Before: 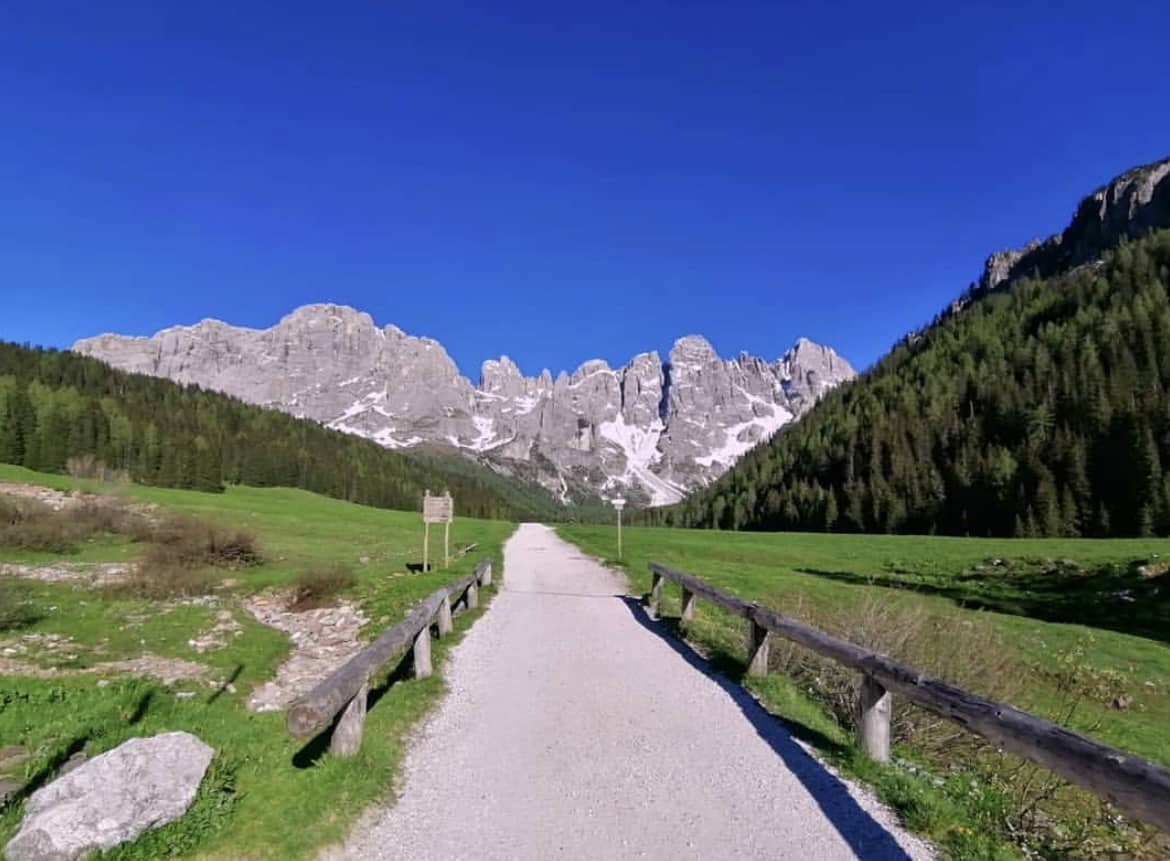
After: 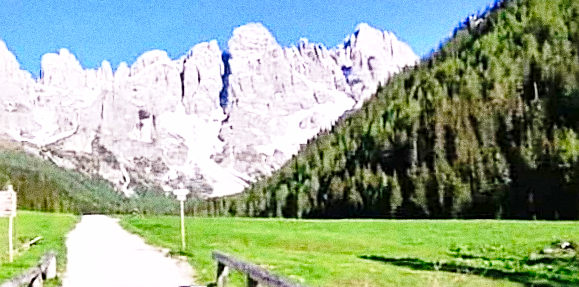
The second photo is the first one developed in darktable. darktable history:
grain: coarseness 0.09 ISO, strength 40%
base curve: curves: ch0 [(0, 0) (0.028, 0.03) (0.121, 0.232) (0.46, 0.748) (0.859, 0.968) (1, 1)], preserve colors none
sharpen: on, module defaults
rotate and perspective: rotation -1.32°, lens shift (horizontal) -0.031, crop left 0.015, crop right 0.985, crop top 0.047, crop bottom 0.982
crop: left 36.607%, top 34.735%, right 13.146%, bottom 30.611%
exposure: exposure 1 EV, compensate highlight preservation false
vibrance: on, module defaults
shadows and highlights: radius 125.46, shadows 30.51, highlights -30.51, low approximation 0.01, soften with gaussian
